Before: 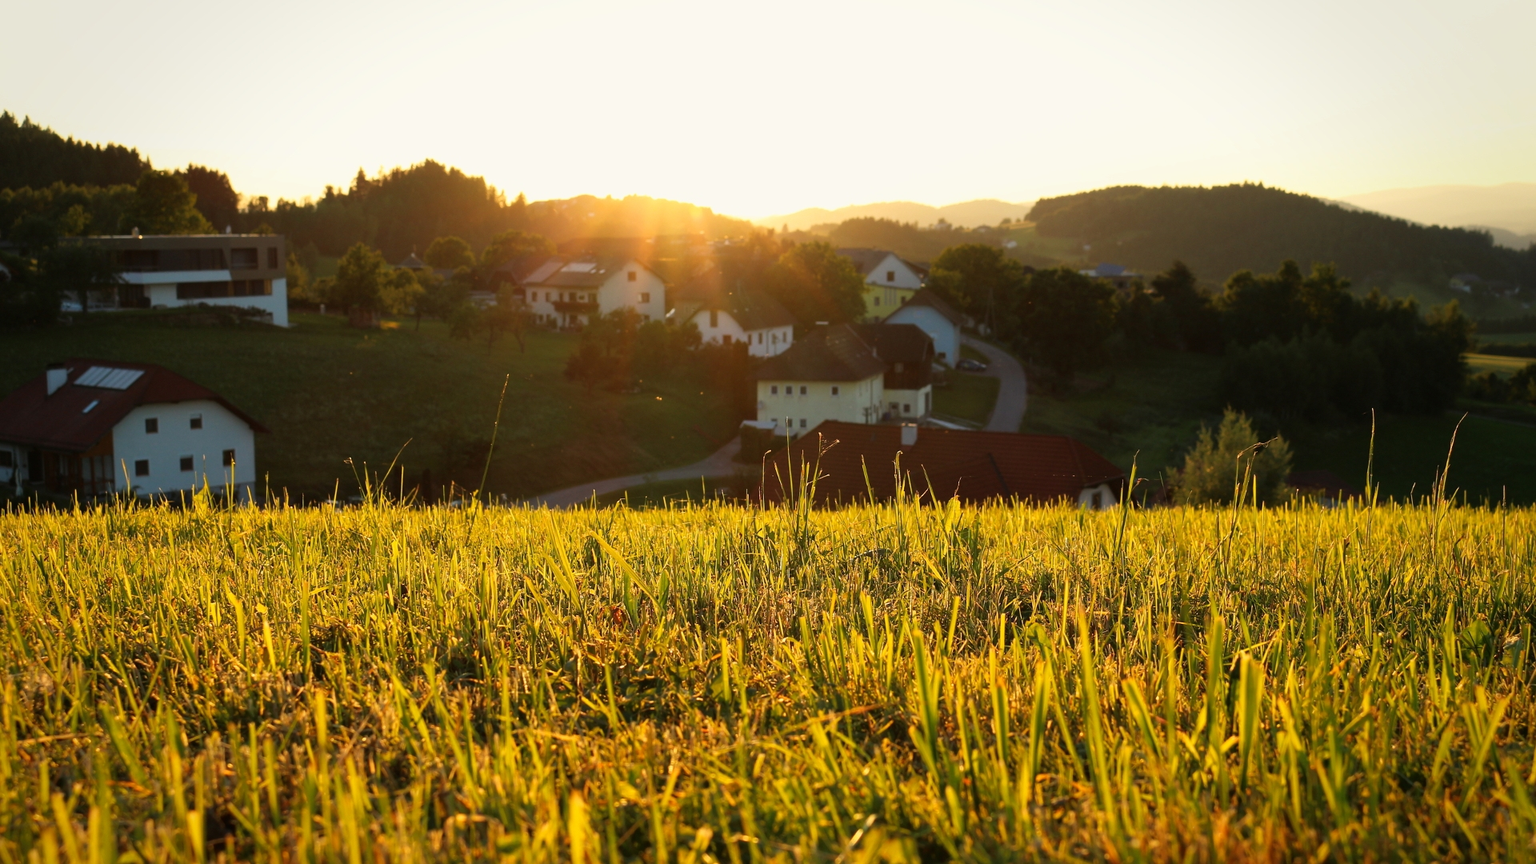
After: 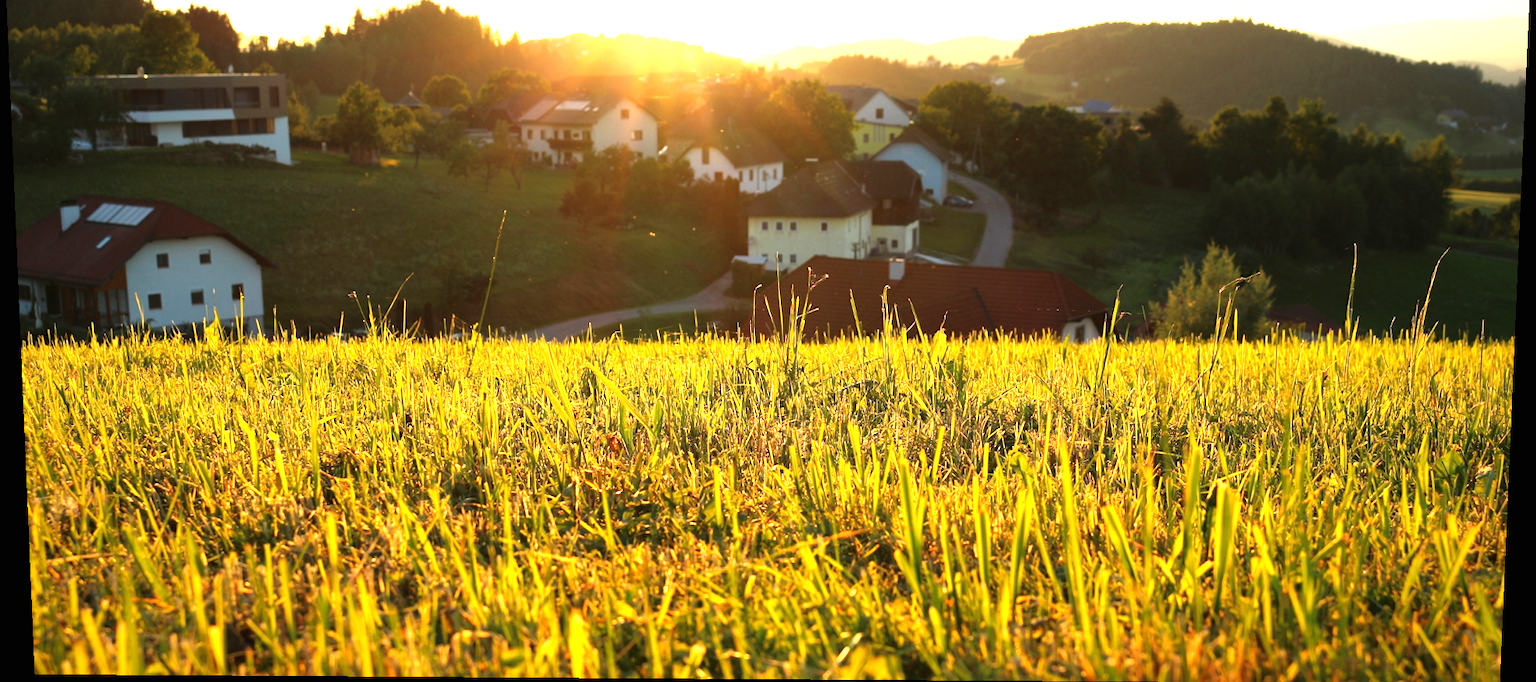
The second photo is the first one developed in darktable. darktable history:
crop and rotate: top 19.998%
exposure: black level correction 0, exposure 1 EV, compensate exposure bias true, compensate highlight preservation false
rotate and perspective: lens shift (vertical) 0.048, lens shift (horizontal) -0.024, automatic cropping off
